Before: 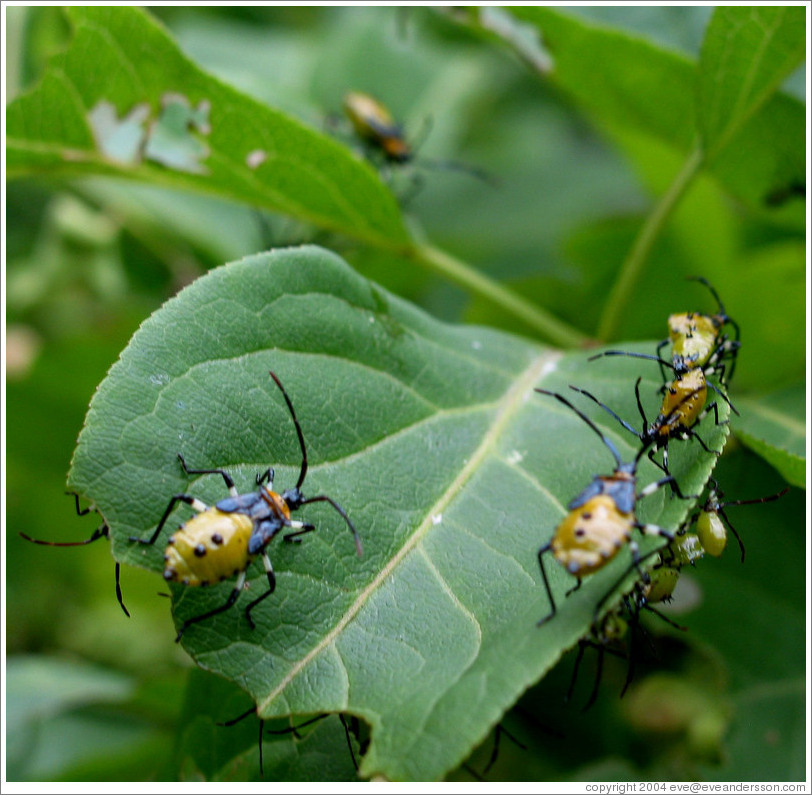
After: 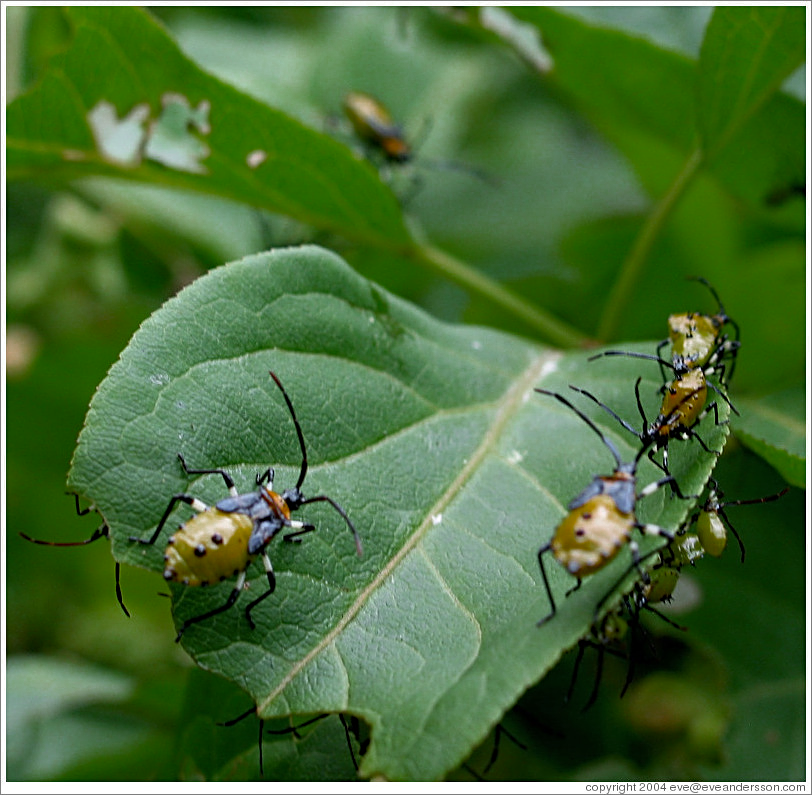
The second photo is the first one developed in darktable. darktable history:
sharpen: on, module defaults
color zones: curves: ch0 [(0, 0.48) (0.209, 0.398) (0.305, 0.332) (0.429, 0.493) (0.571, 0.5) (0.714, 0.5) (0.857, 0.5) (1, 0.48)]; ch1 [(0, 0.633) (0.143, 0.586) (0.286, 0.489) (0.429, 0.448) (0.571, 0.31) (0.714, 0.335) (0.857, 0.492) (1, 0.633)]; ch2 [(0, 0.448) (0.143, 0.498) (0.286, 0.5) (0.429, 0.5) (0.571, 0.5) (0.714, 0.5) (0.857, 0.5) (1, 0.448)]
